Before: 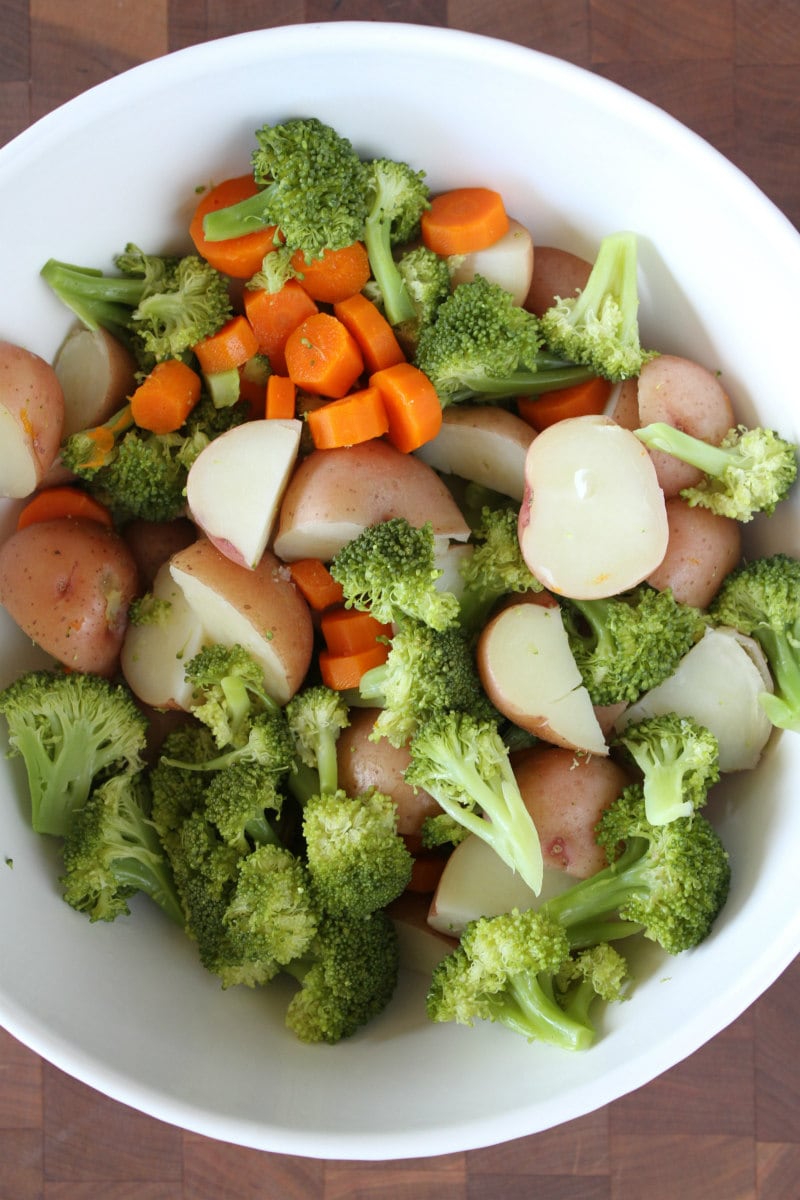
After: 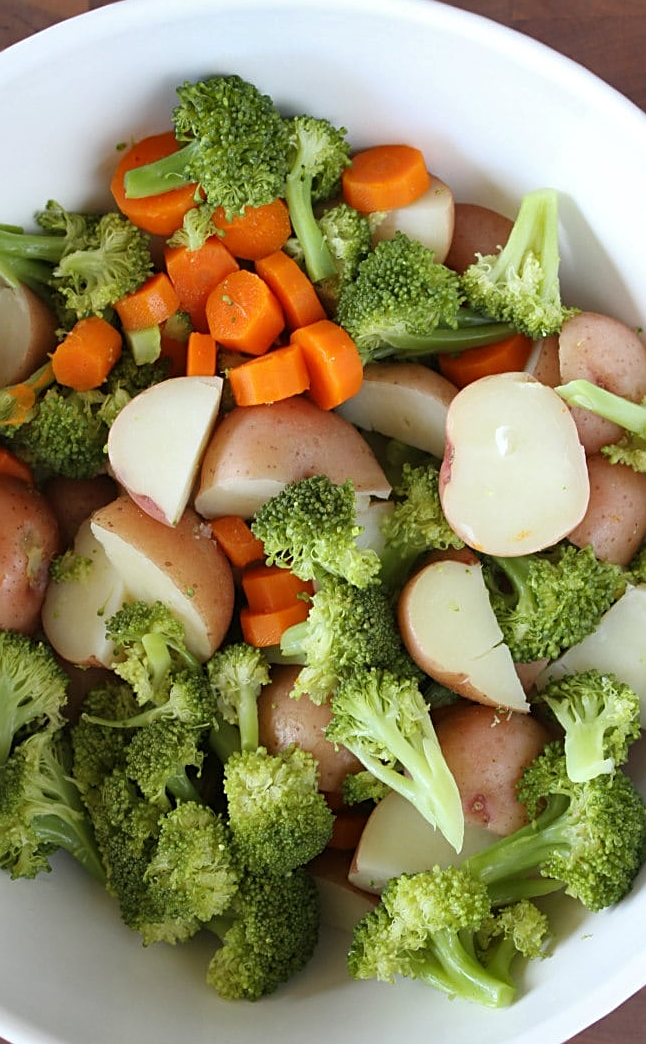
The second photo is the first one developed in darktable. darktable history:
sharpen: on, module defaults
crop: left 9.976%, top 3.618%, right 9.249%, bottom 9.33%
shadows and highlights: shadows 48.55, highlights -41.71, soften with gaussian
